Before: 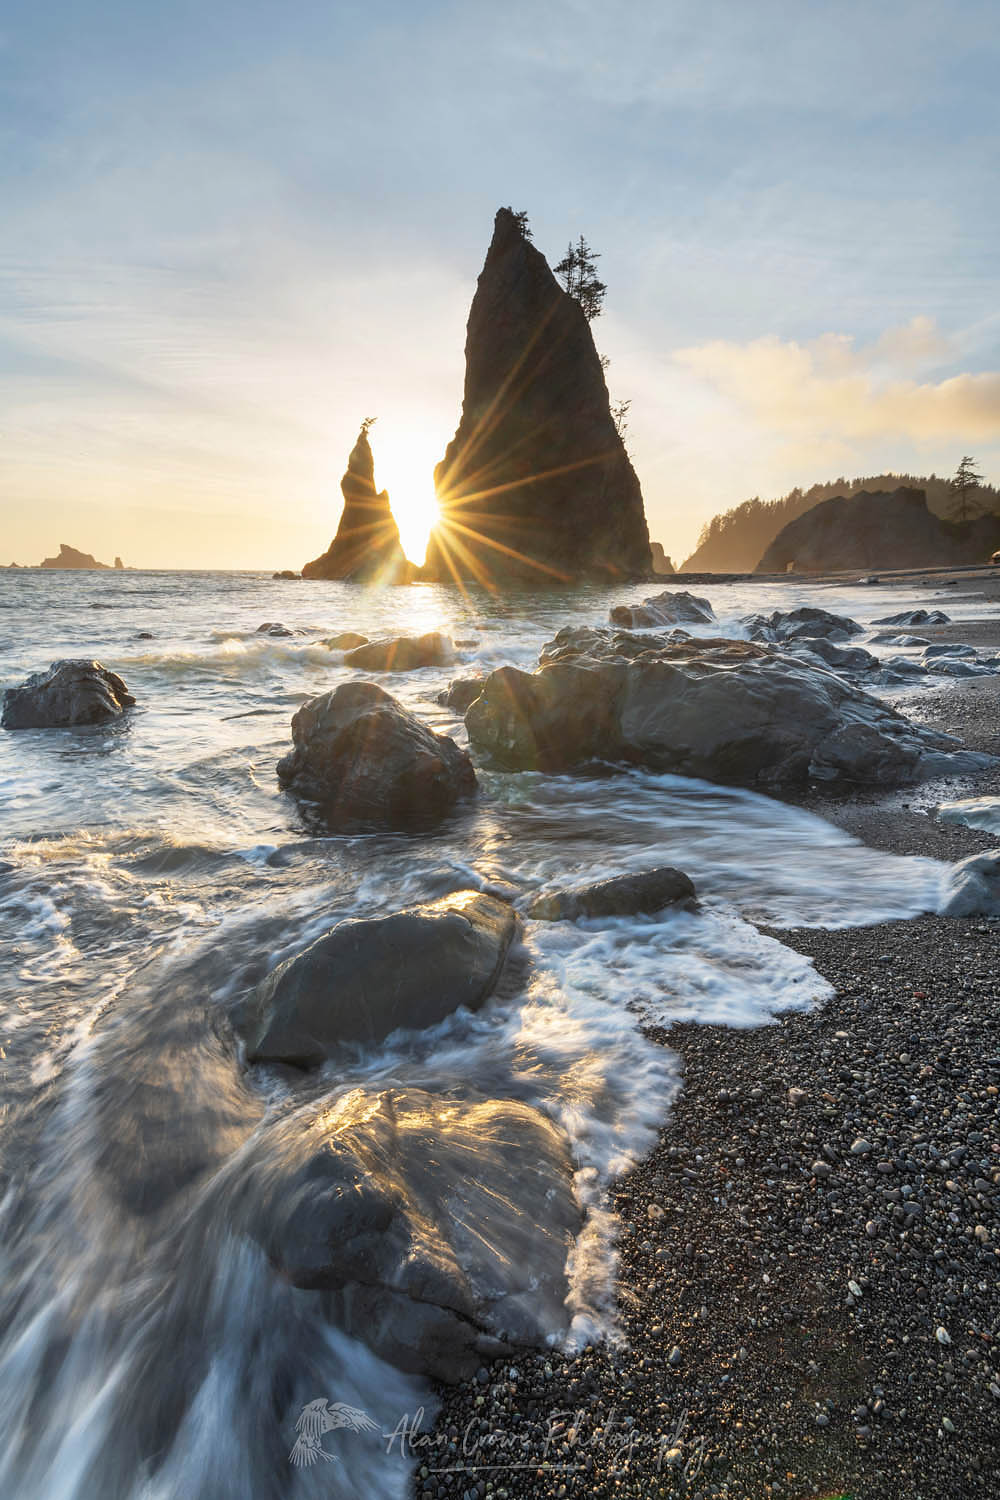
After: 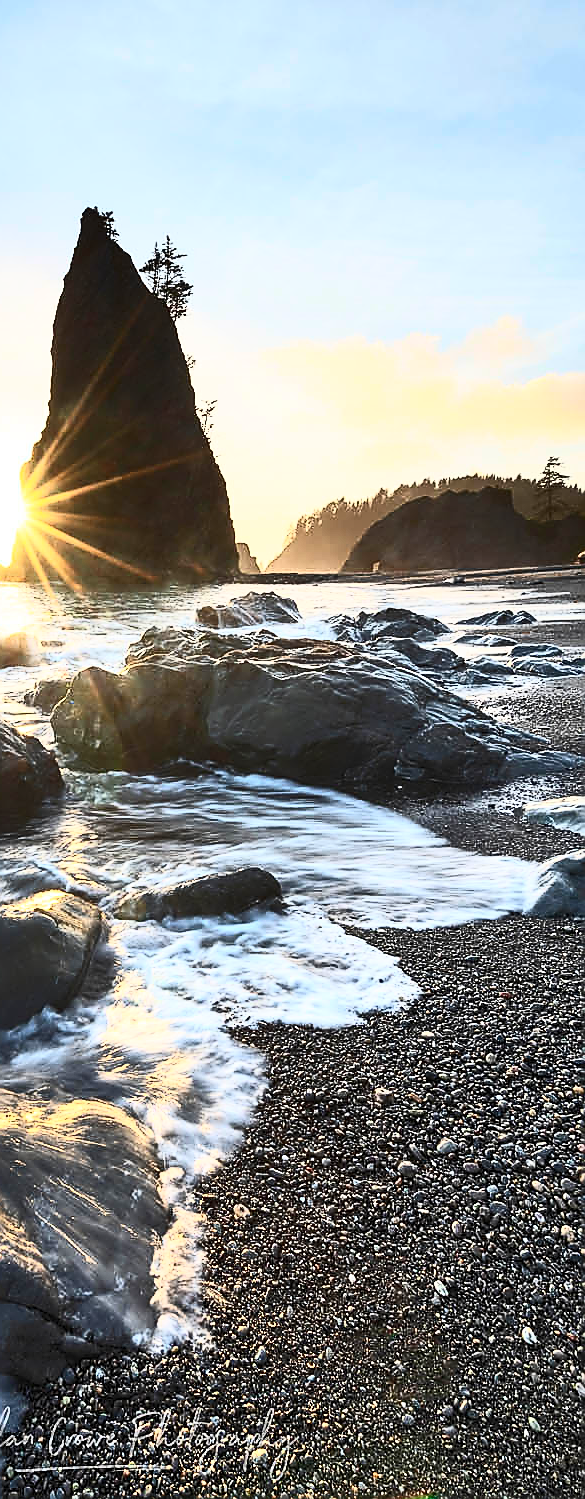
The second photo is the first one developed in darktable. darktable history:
crop: left 41.463%
shadows and highlights: shadows 58.9, soften with gaussian
sharpen: radius 1.368, amount 1.262, threshold 0.757
contrast brightness saturation: contrast 0.628, brightness 0.334, saturation 0.138
